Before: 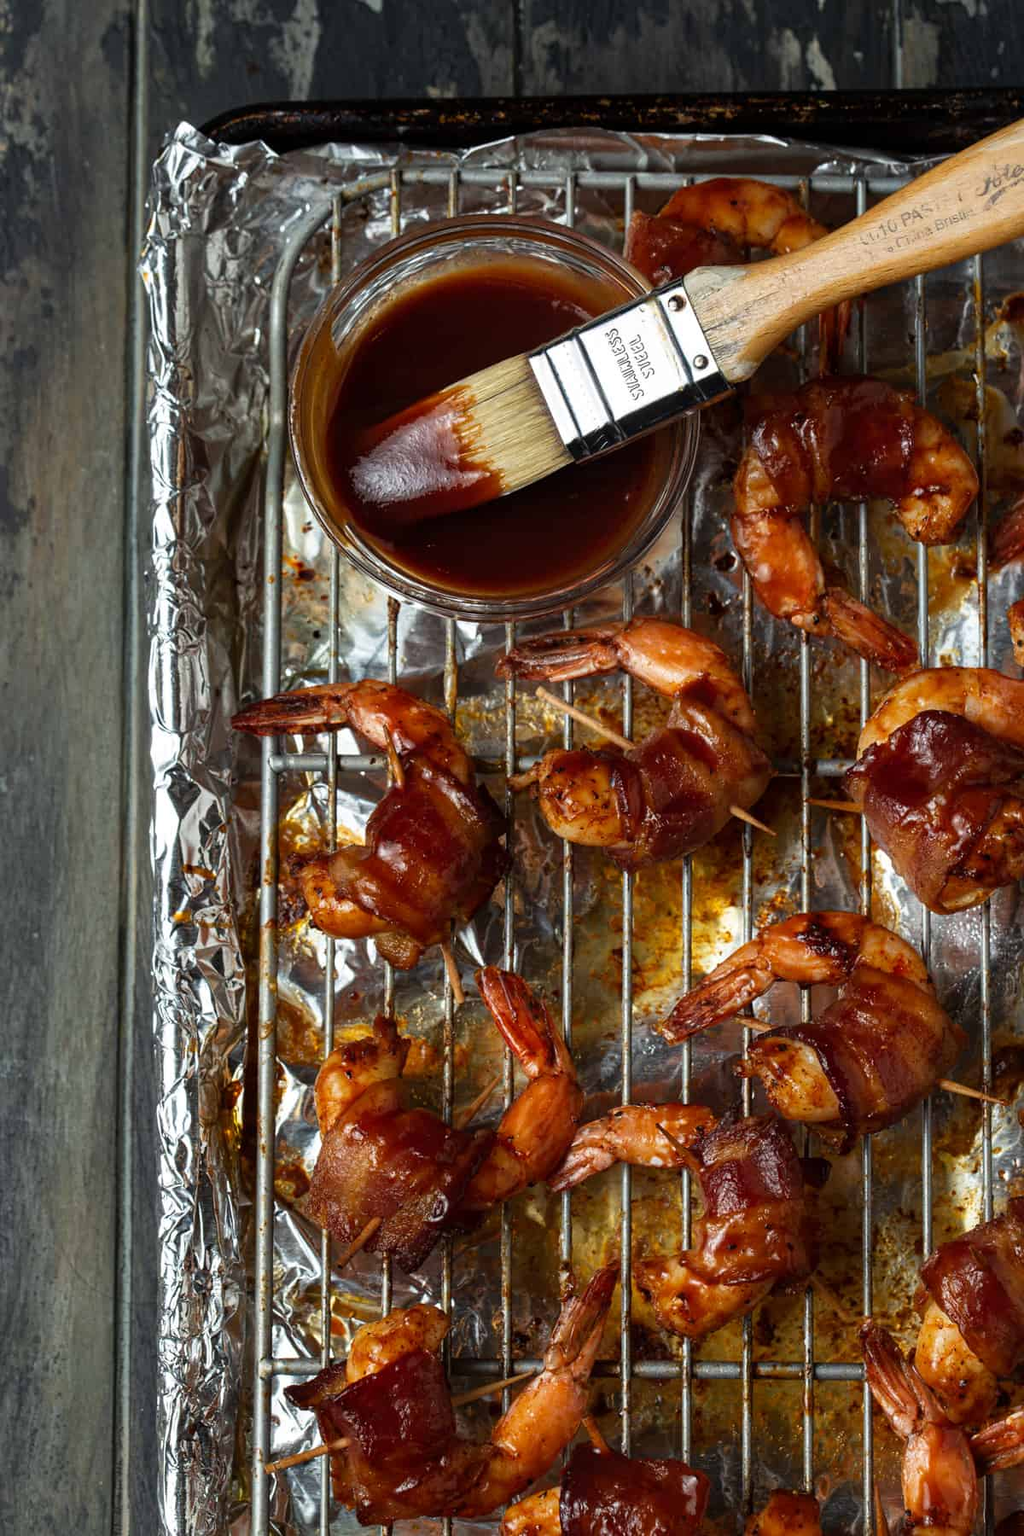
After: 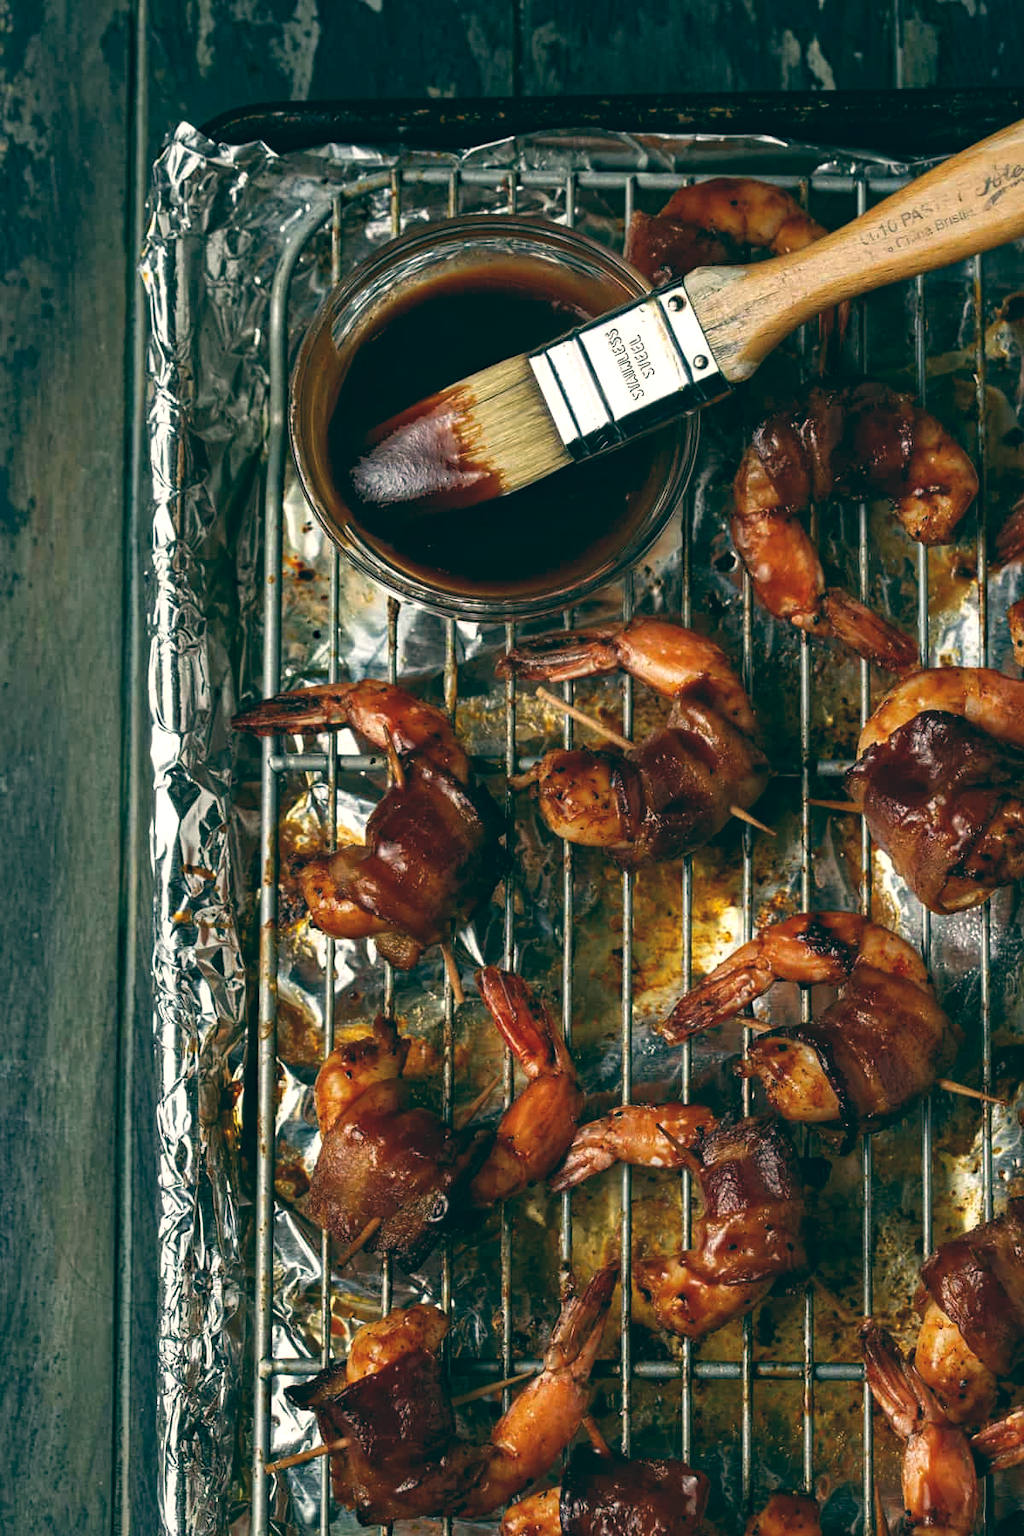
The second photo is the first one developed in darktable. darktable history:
color balance: lift [1.005, 0.99, 1.007, 1.01], gamma [1, 0.979, 1.011, 1.021], gain [0.923, 1.098, 1.025, 0.902], input saturation 90.45%, contrast 7.73%, output saturation 105.91%
haze removal: compatibility mode true, adaptive false
